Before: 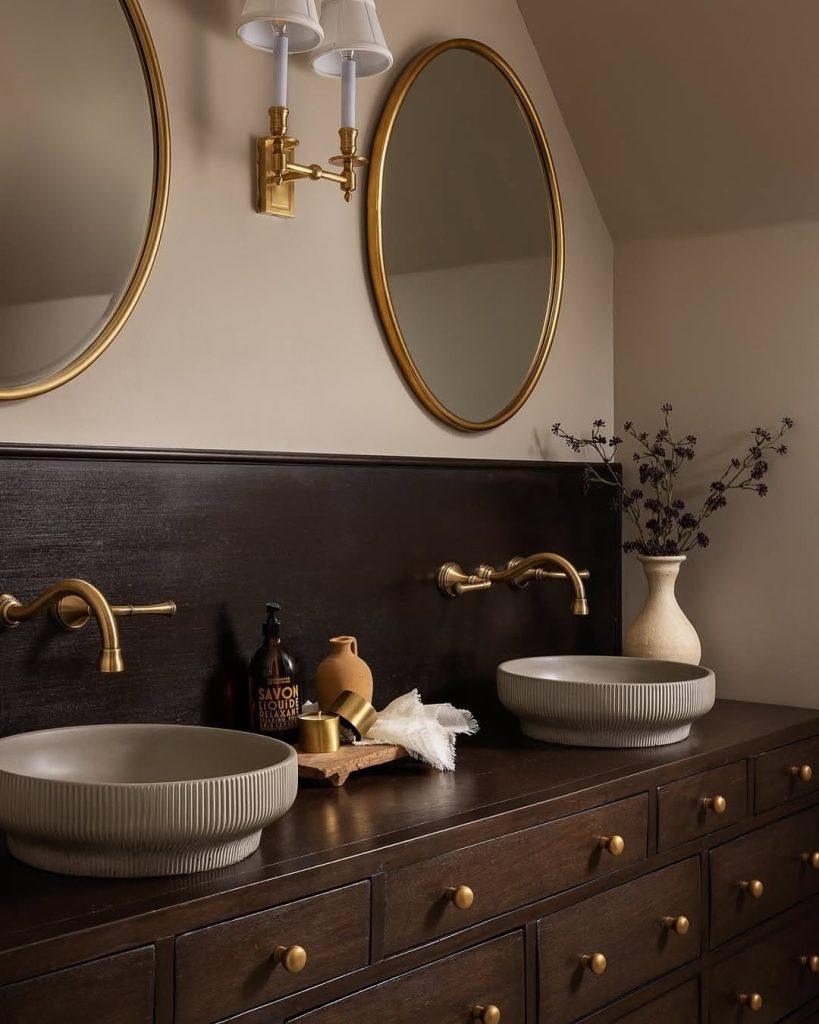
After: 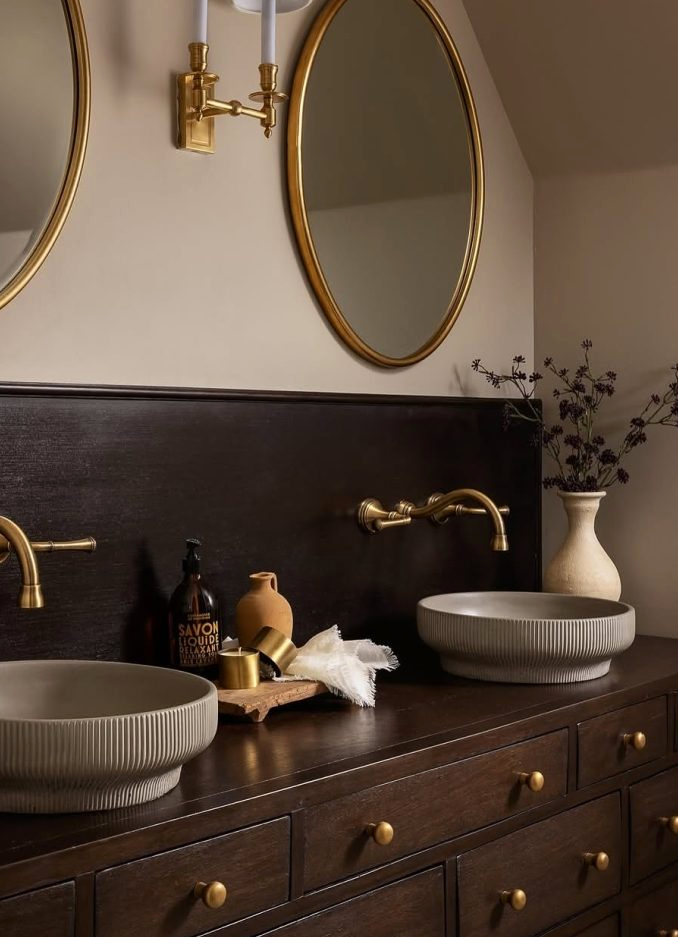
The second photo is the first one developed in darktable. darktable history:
contrast brightness saturation: contrast 0.08, saturation 0.02
crop: left 9.807%, top 6.259%, right 7.334%, bottom 2.177%
